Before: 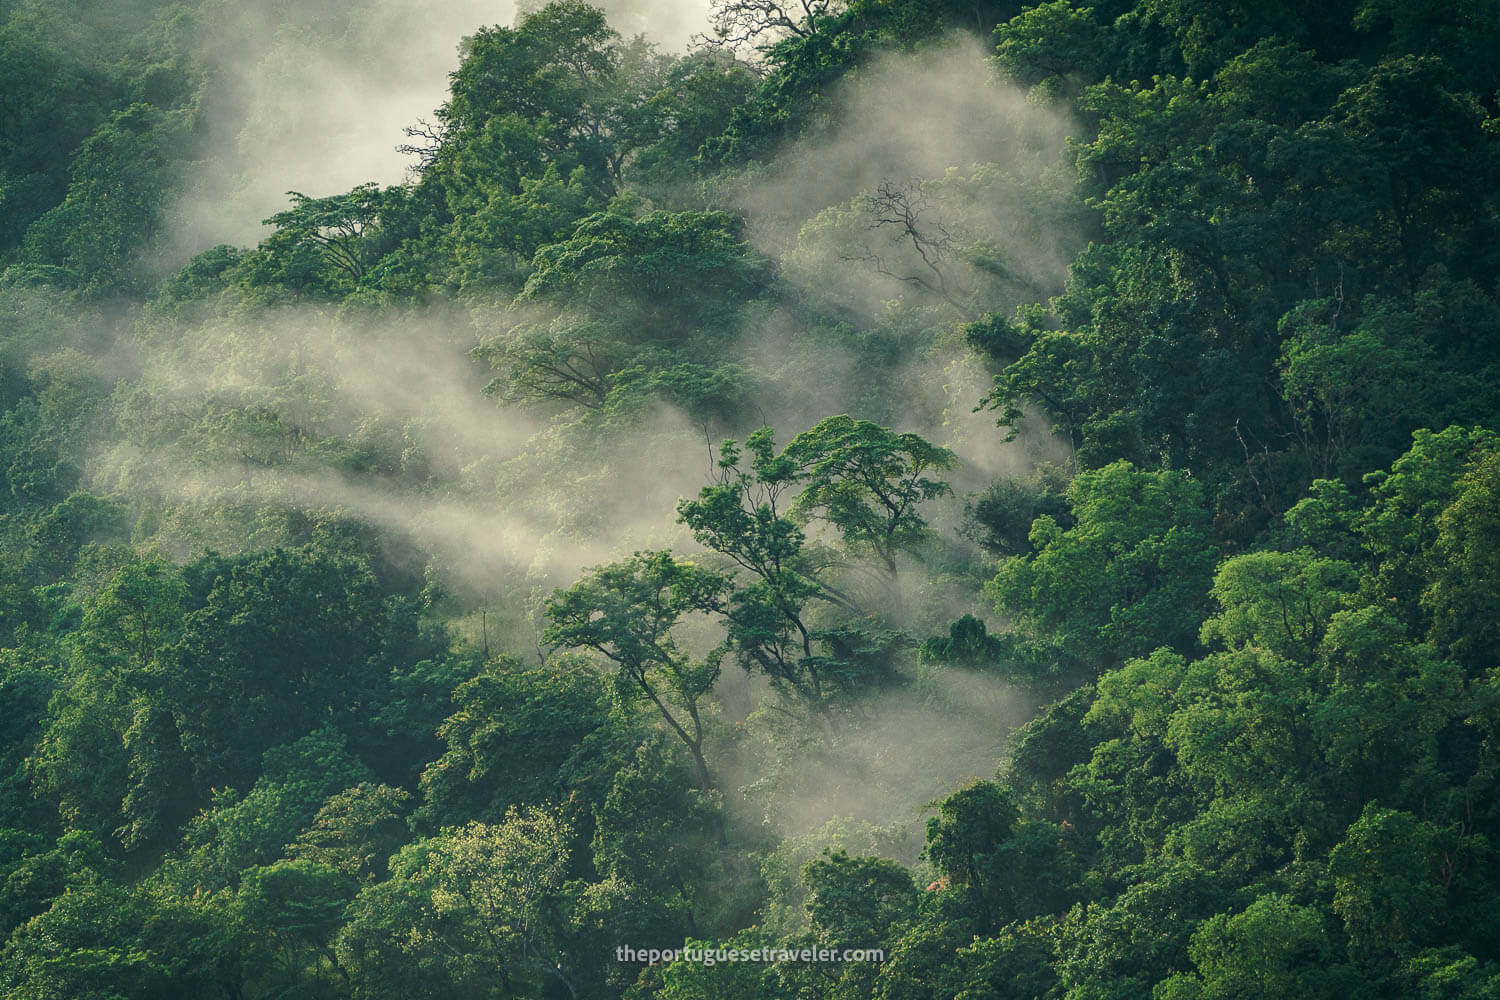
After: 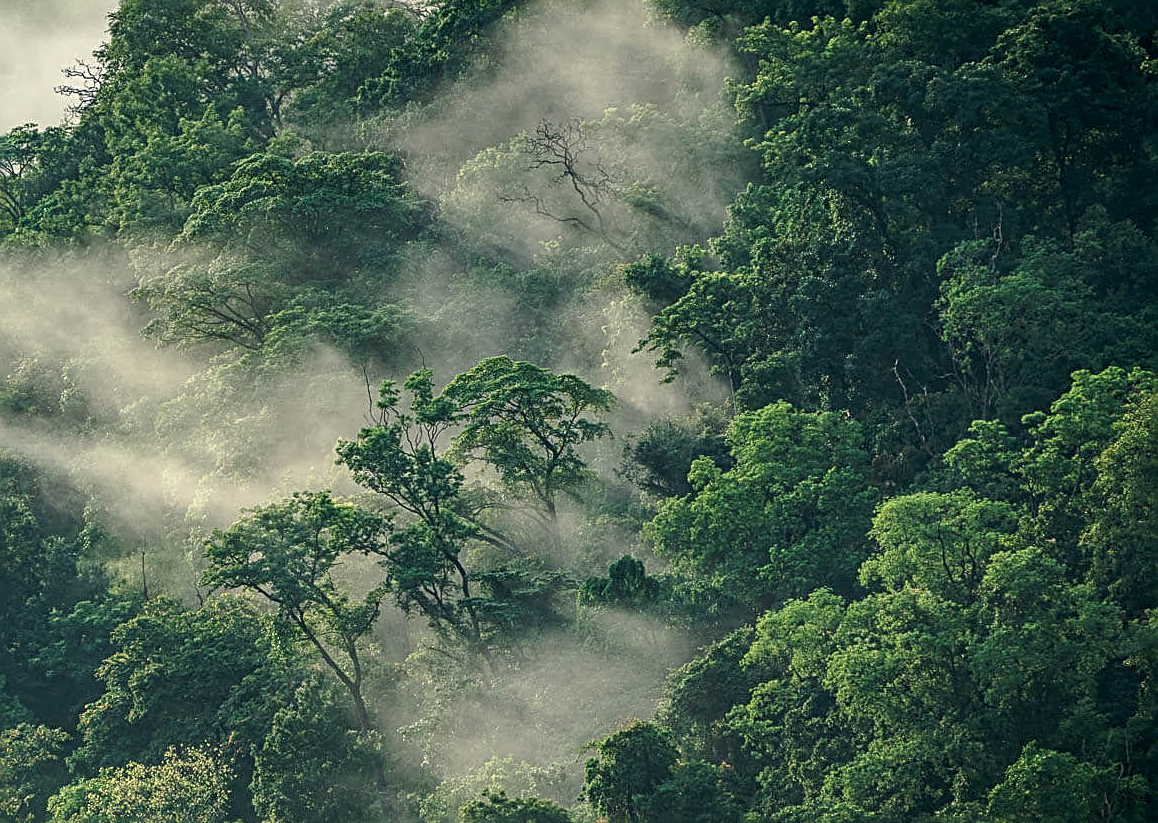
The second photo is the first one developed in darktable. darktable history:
crop: left 22.793%, top 5.903%, bottom 11.725%
local contrast: detail 130%
sharpen: radius 2.561, amount 0.64
